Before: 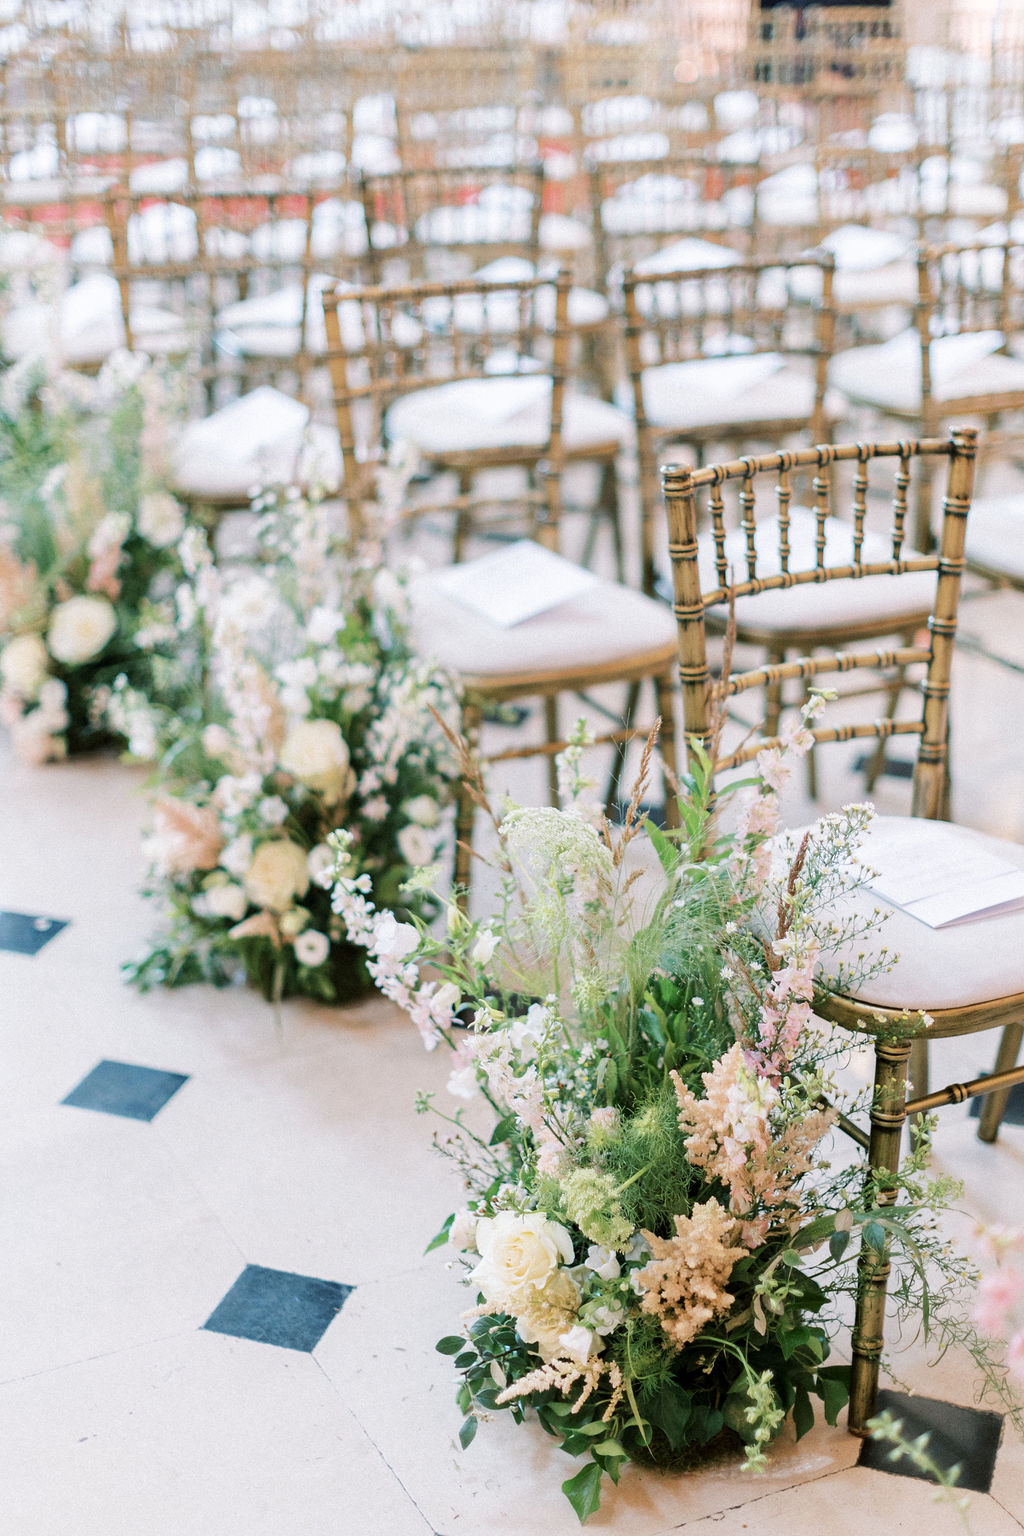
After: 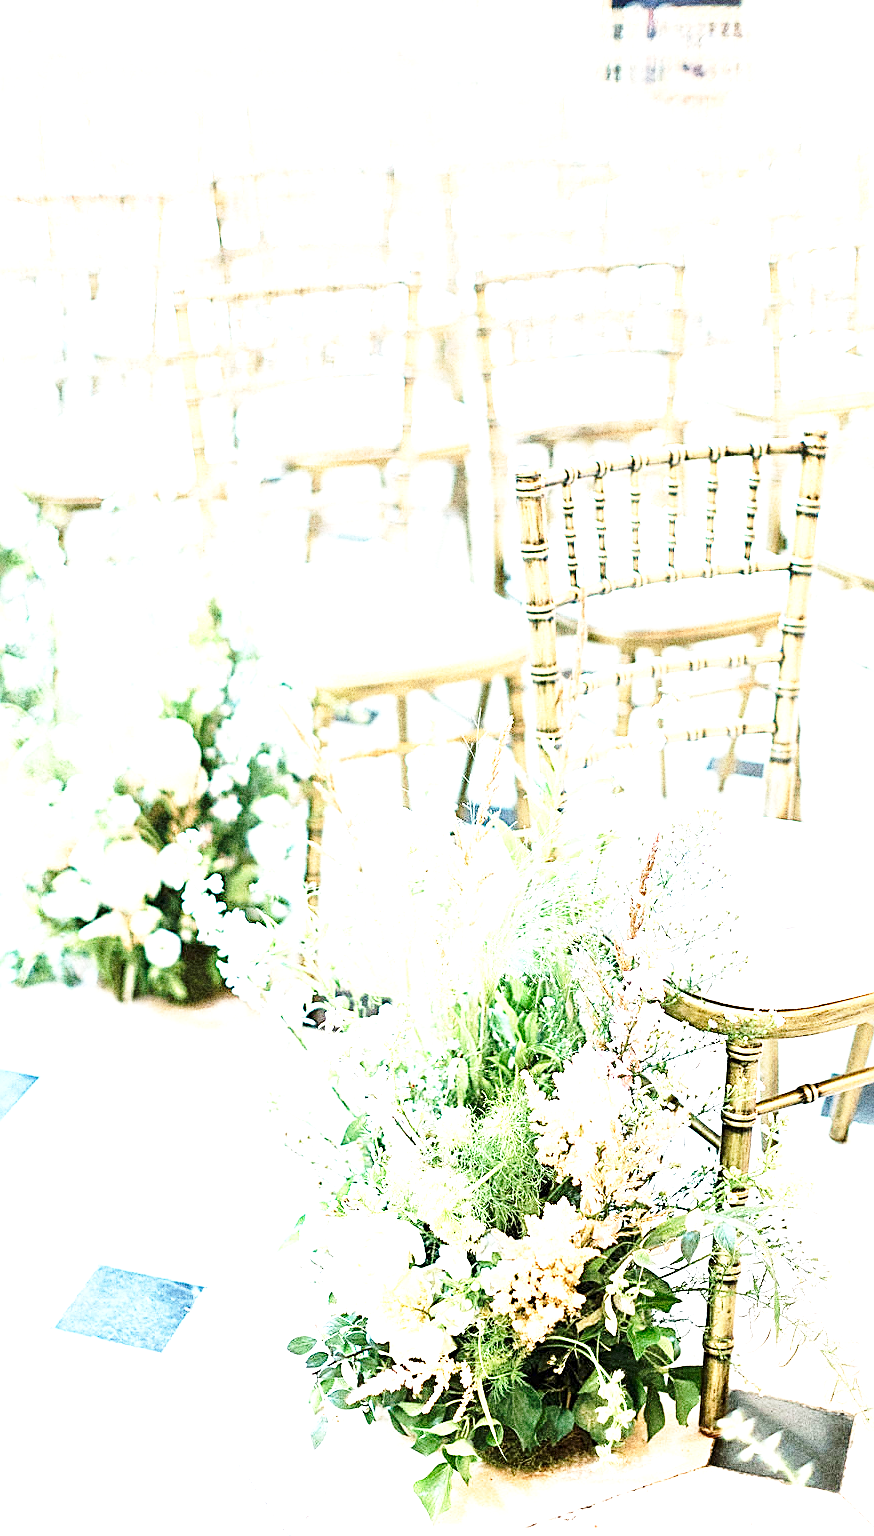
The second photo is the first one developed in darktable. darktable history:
exposure: exposure 2 EV, compensate highlight preservation false
sharpen: amount 0.901
grain: strength 49.07%
crop and rotate: left 14.584%
base curve: curves: ch0 [(0, 0) (0.028, 0.03) (0.121, 0.232) (0.46, 0.748) (0.859, 0.968) (1, 1)], preserve colors none
